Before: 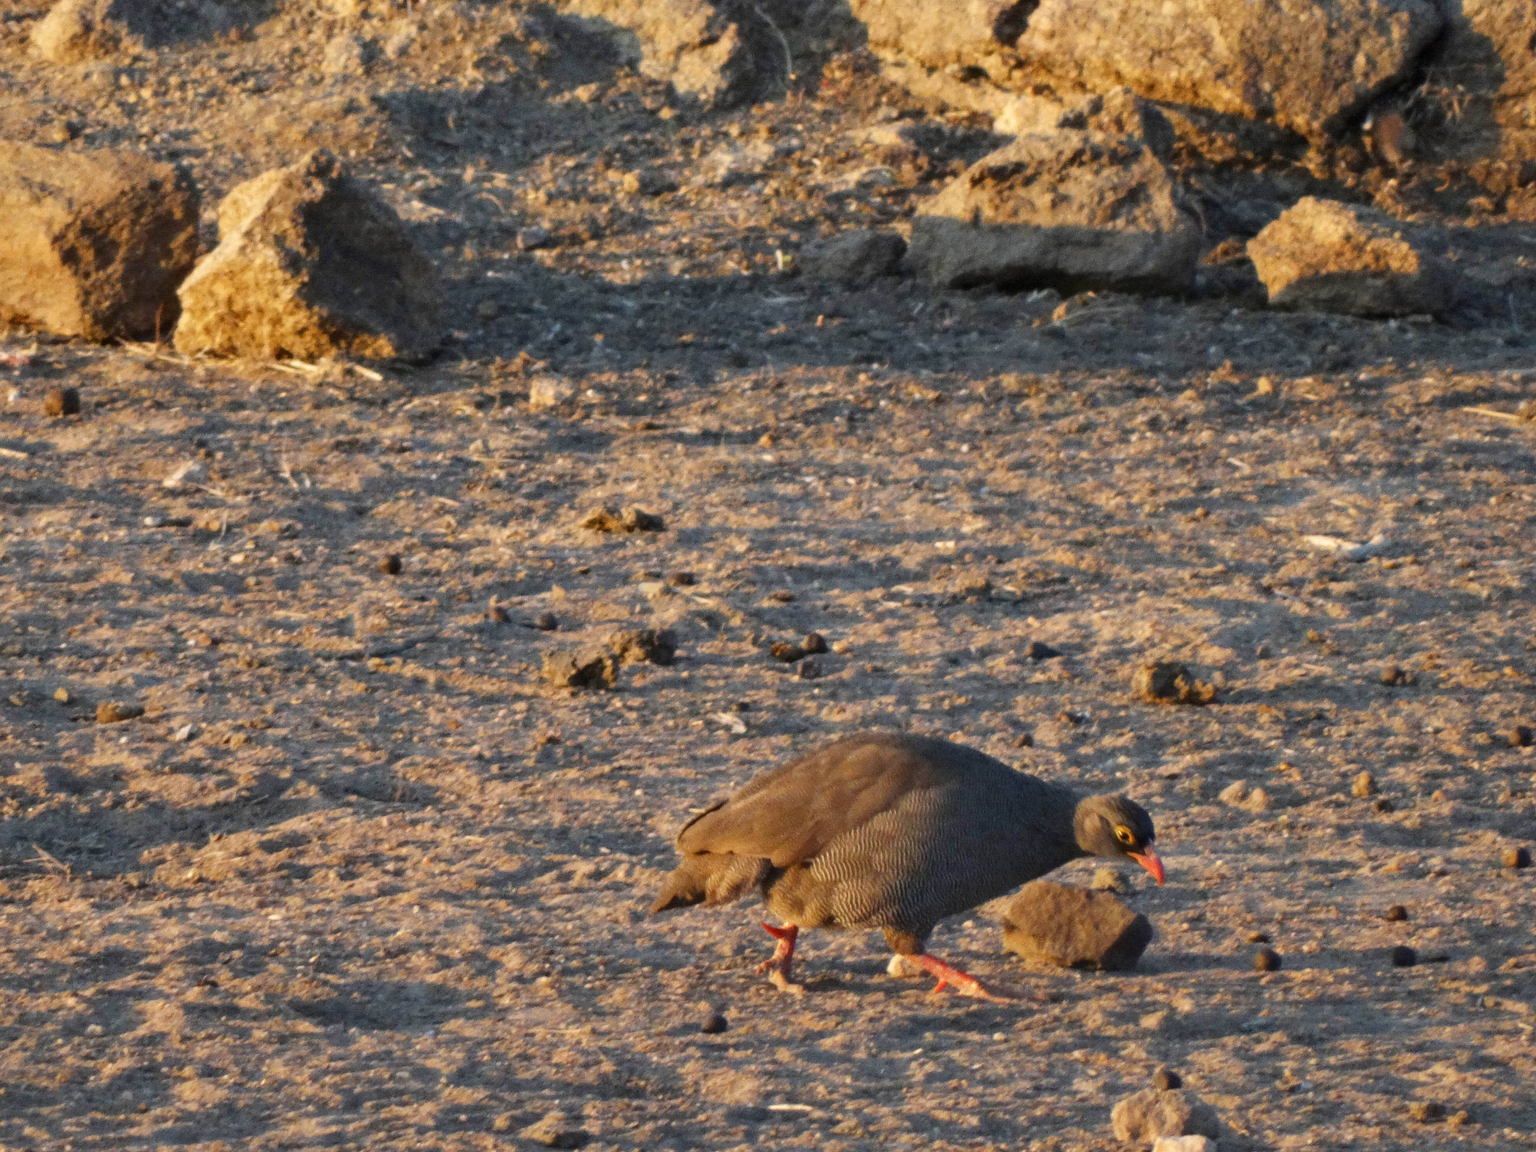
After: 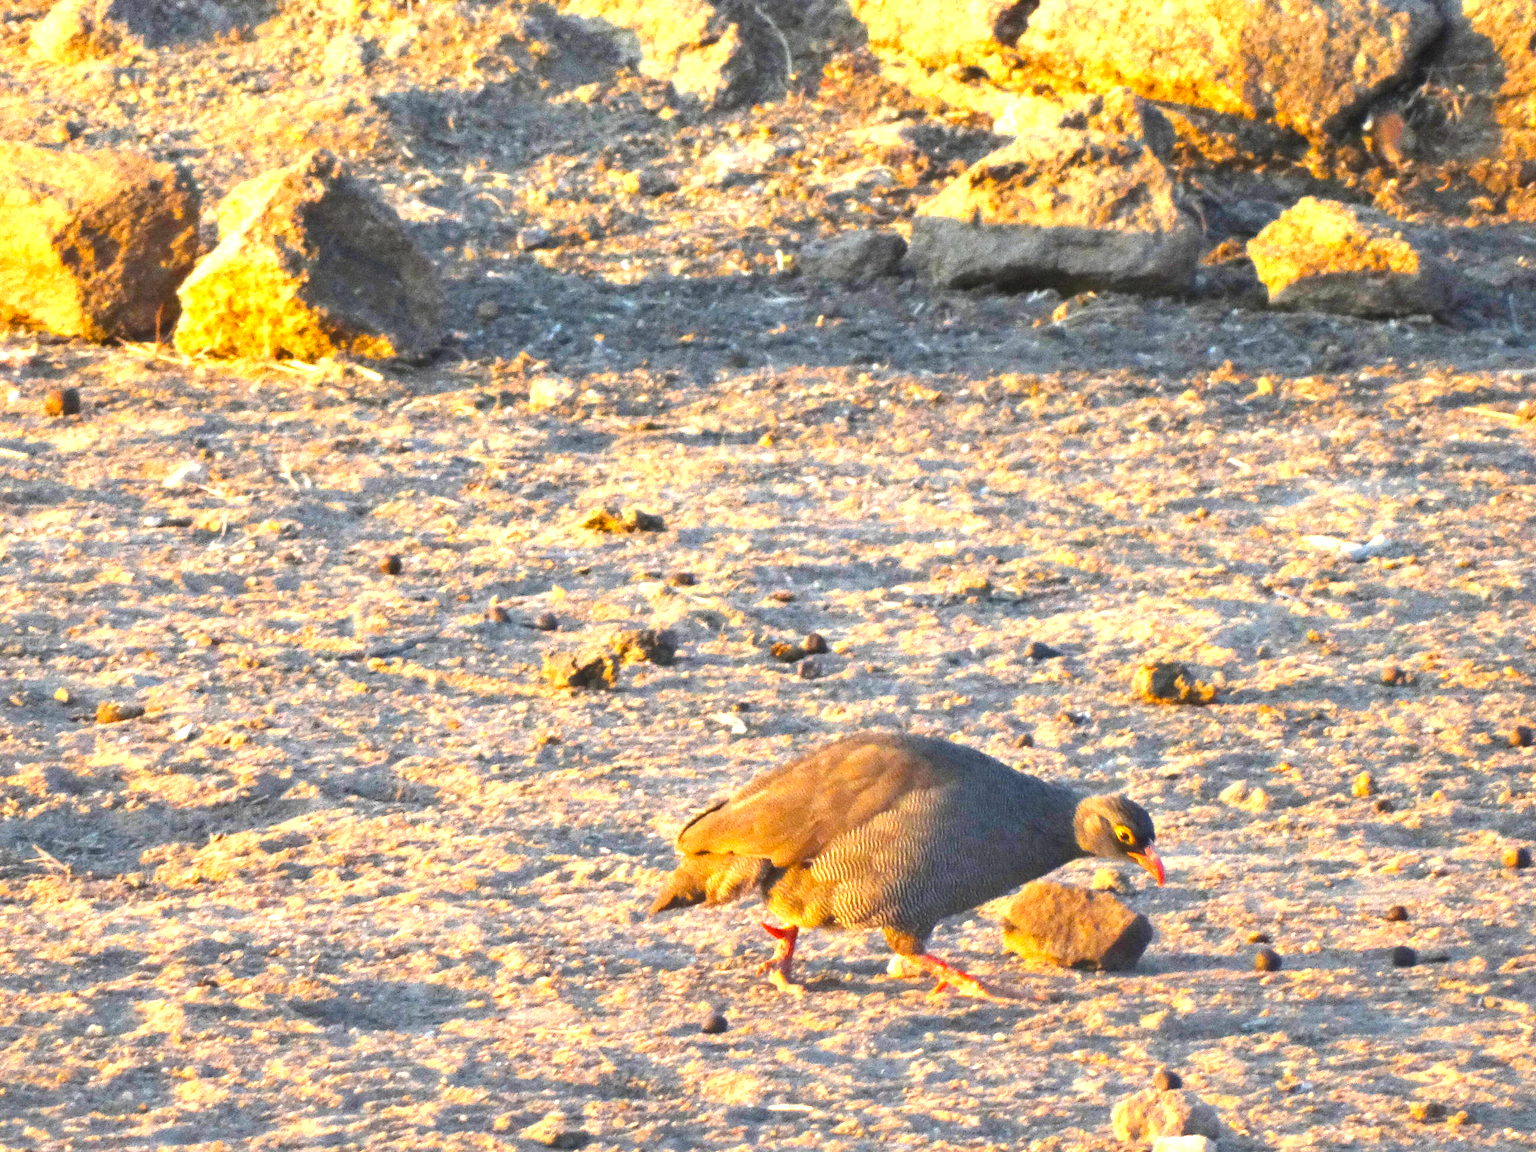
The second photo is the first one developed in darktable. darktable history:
color balance rgb: global offset › luminance 0.78%, perceptual saturation grading › global saturation 25.765%
exposure: black level correction 0, exposure 1.577 EV, compensate exposure bias true, compensate highlight preservation false
